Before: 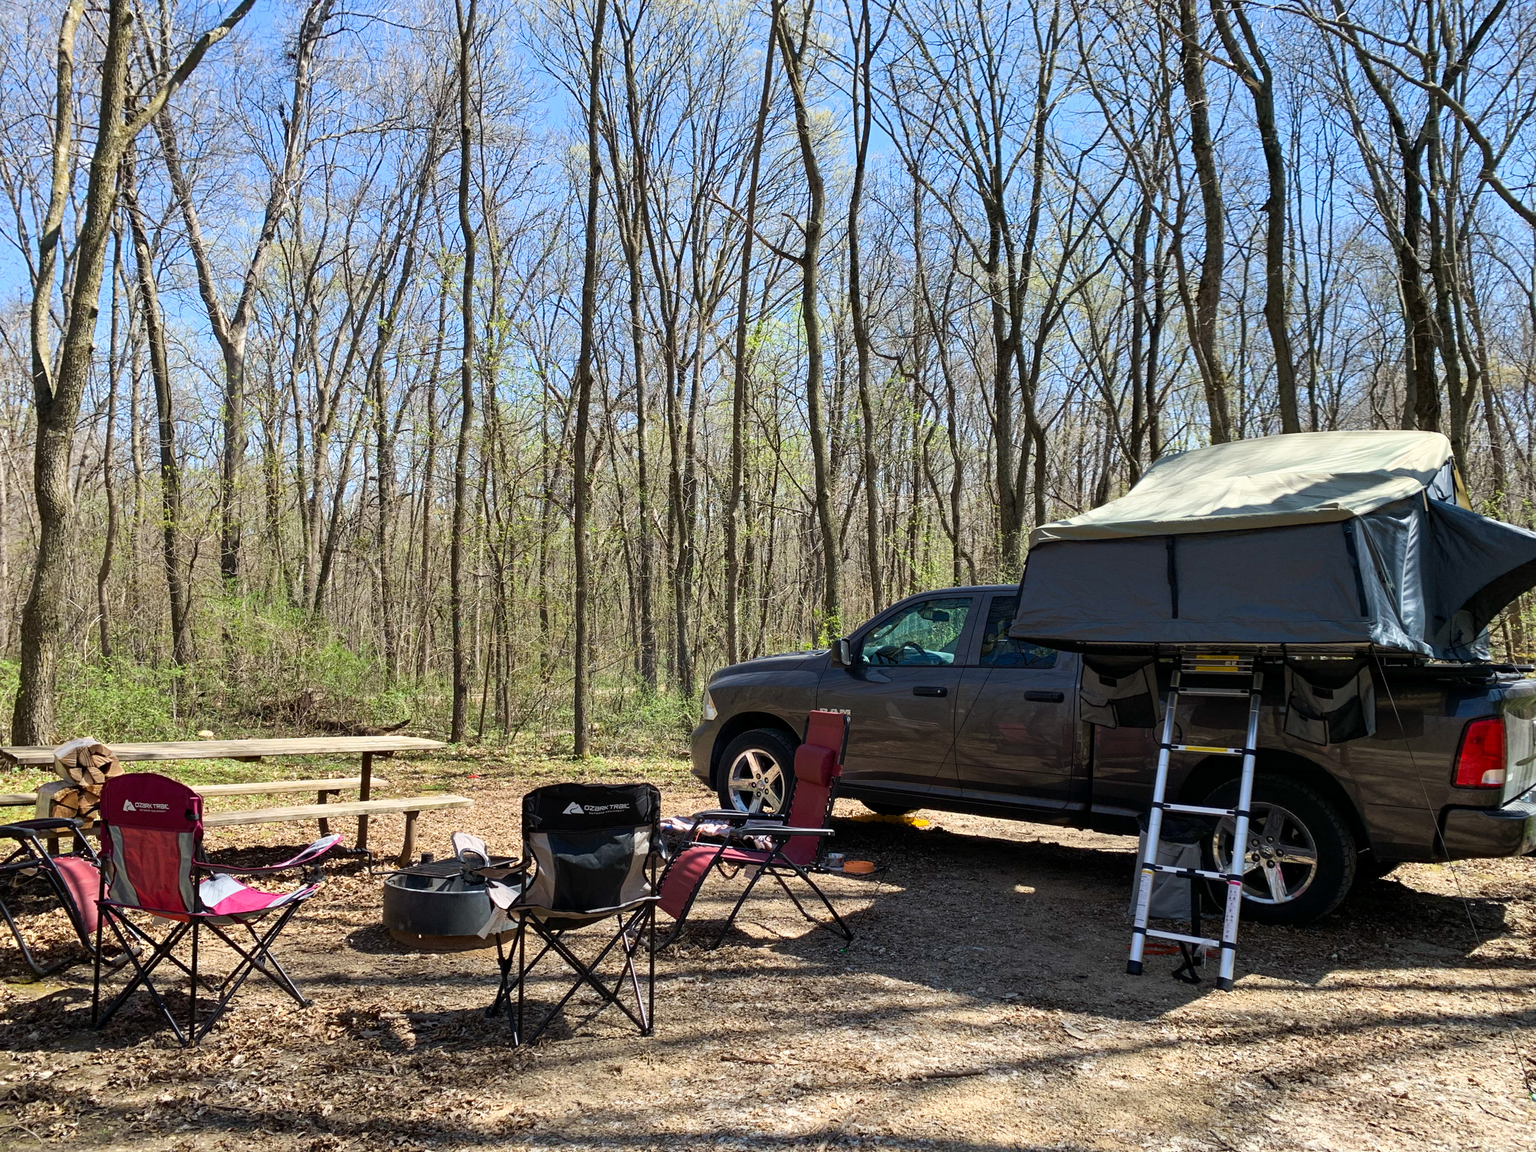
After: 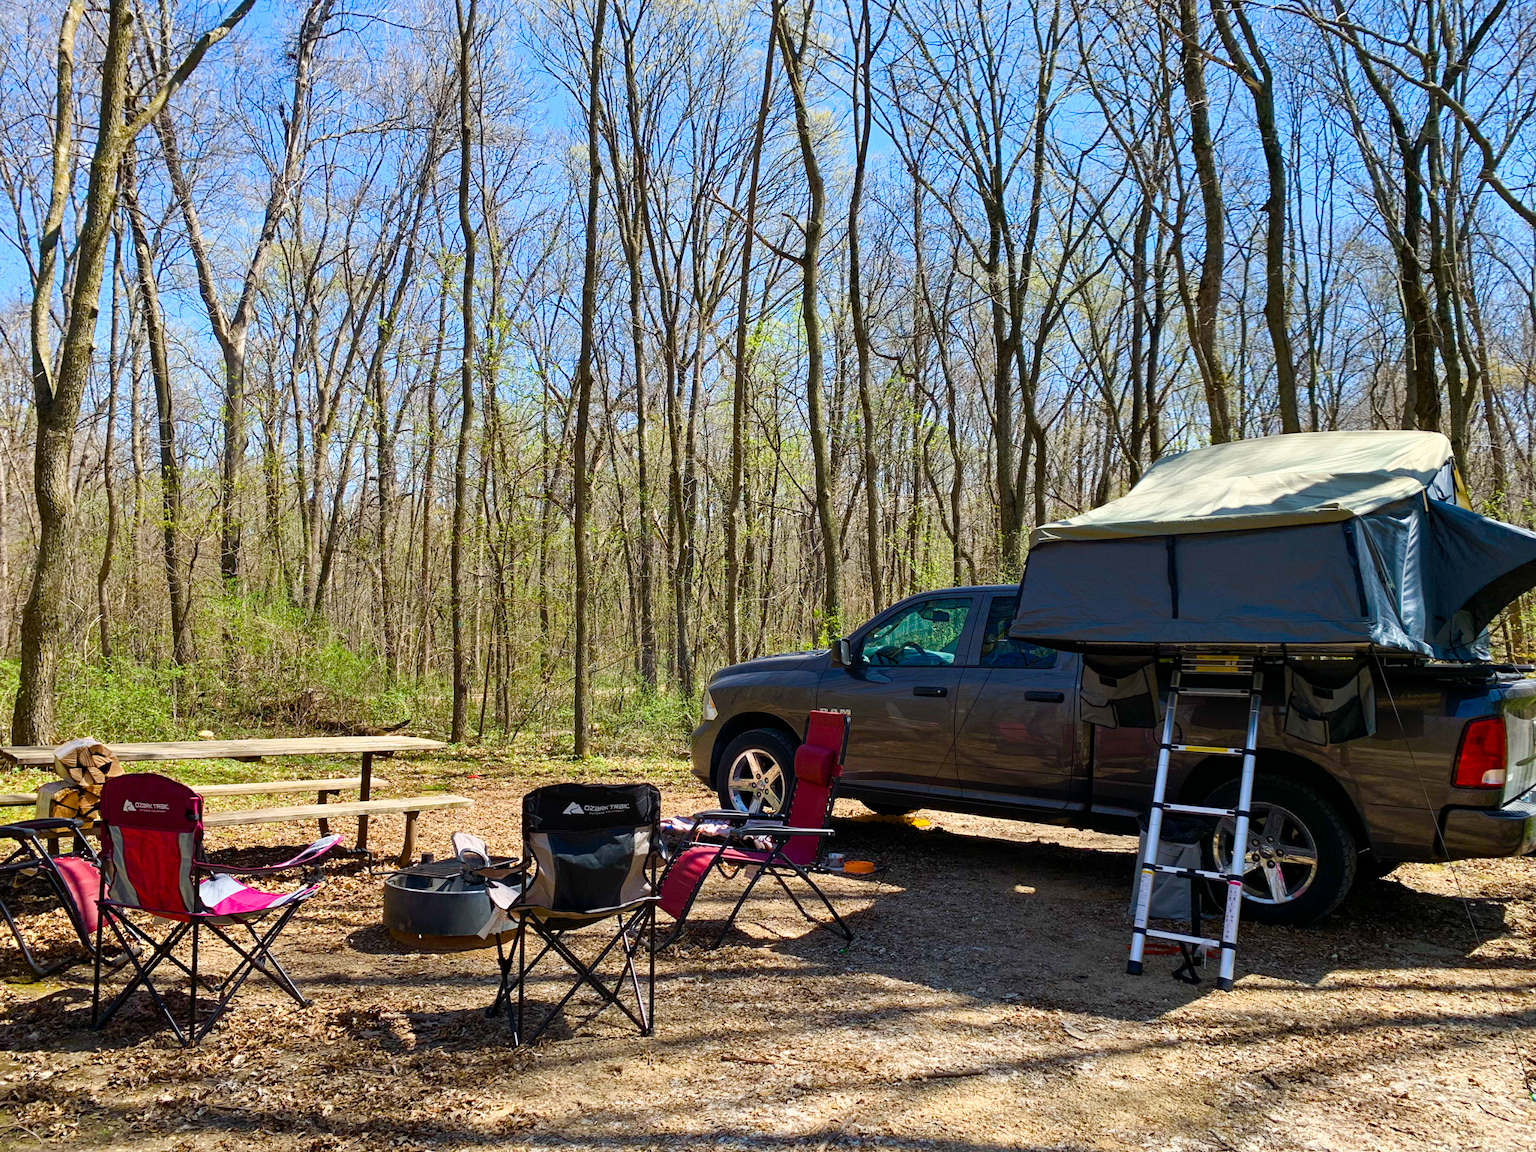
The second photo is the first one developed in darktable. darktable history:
color balance rgb: highlights gain › chroma 0.121%, highlights gain › hue 332.39°, linear chroma grading › global chroma 18.741%, perceptual saturation grading › global saturation 25.103%, perceptual saturation grading › highlights -28.016%, perceptual saturation grading › shadows 33.116%
